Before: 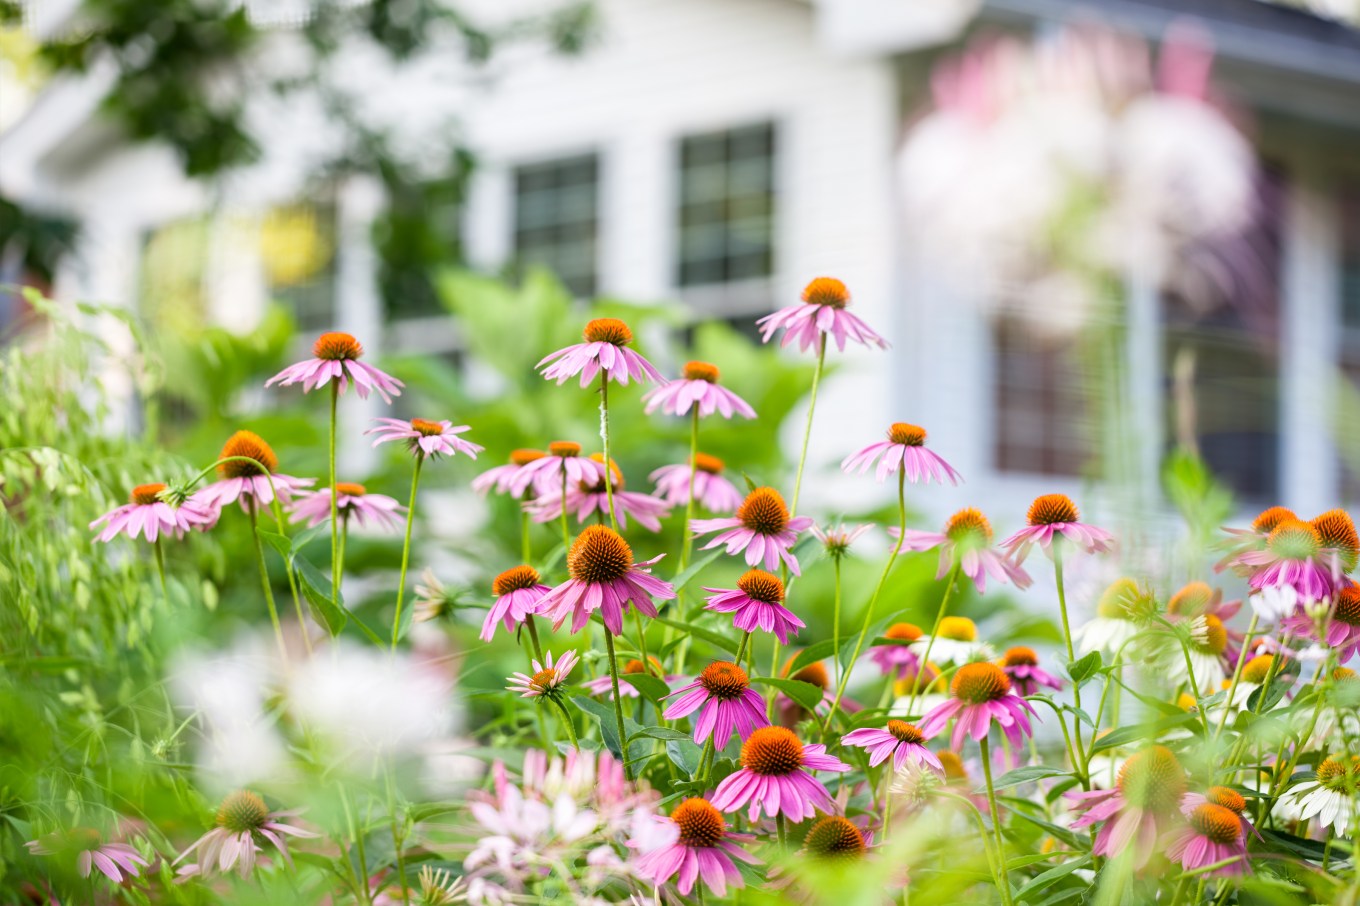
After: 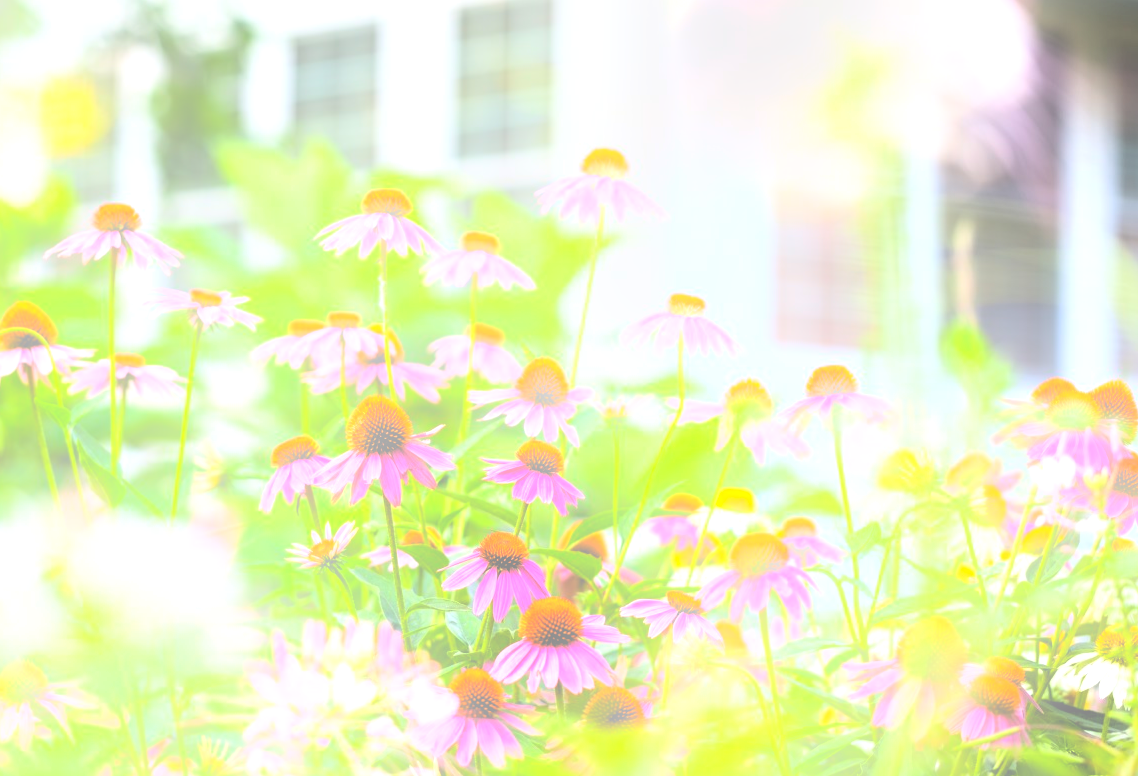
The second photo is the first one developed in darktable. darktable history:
contrast brightness saturation: contrast 0.14, brightness 0.21
crop: left 16.315%, top 14.246%
levels: levels [0.129, 0.519, 0.867]
bloom: threshold 82.5%, strength 16.25%
